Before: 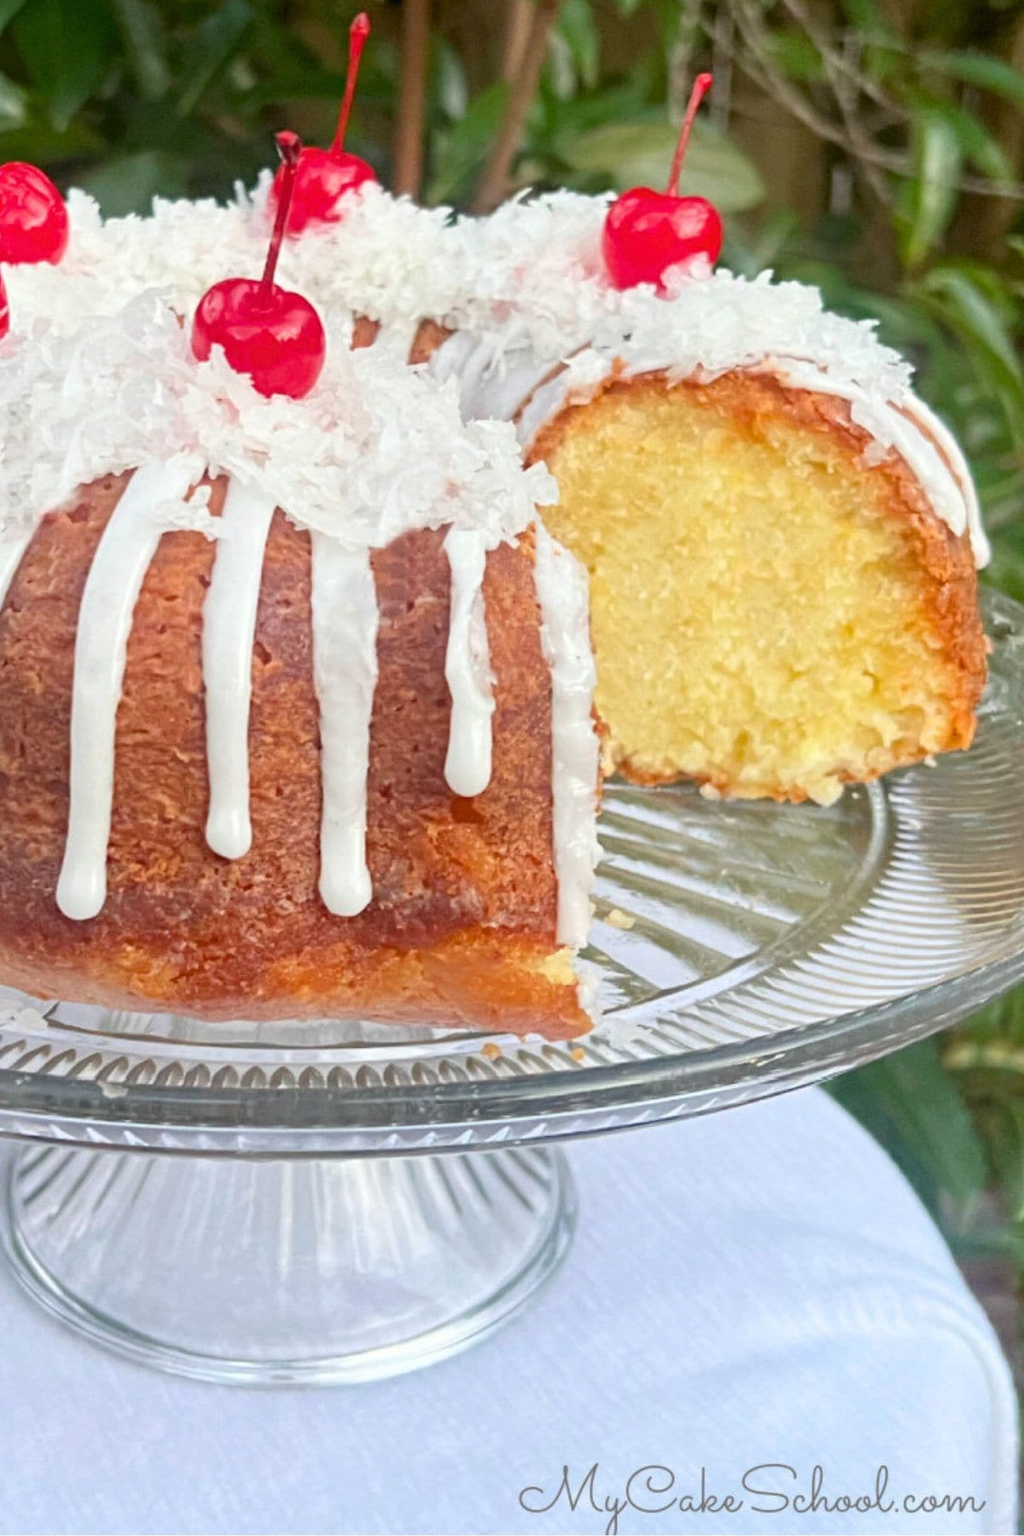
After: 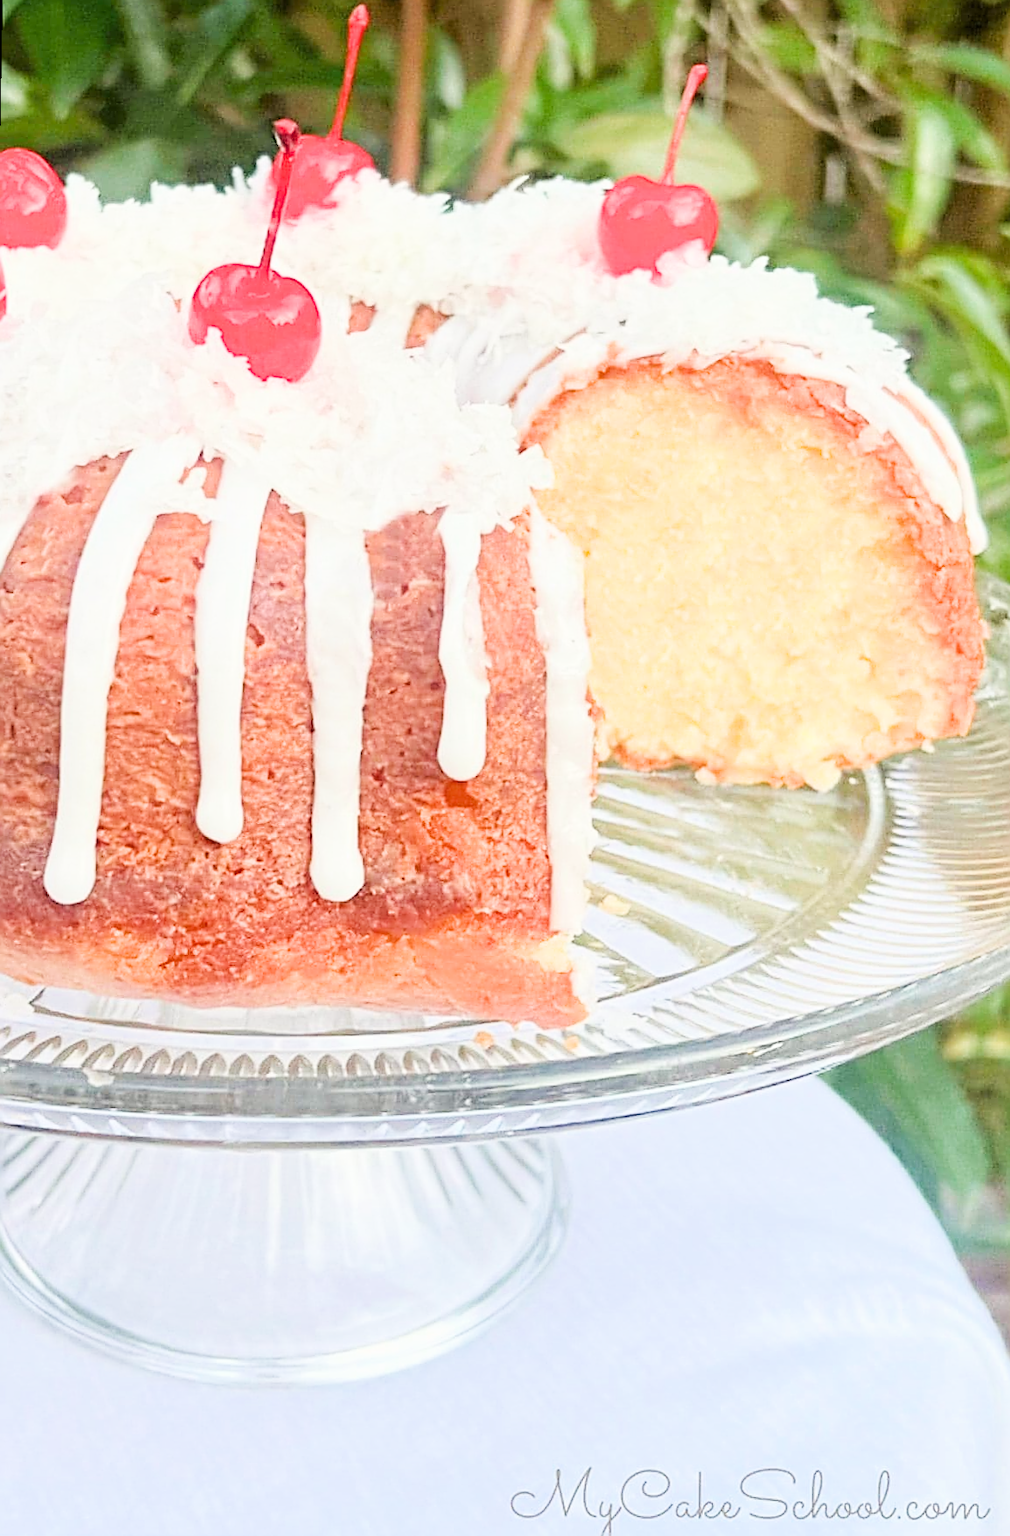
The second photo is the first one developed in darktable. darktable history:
rotate and perspective: rotation 0.226°, lens shift (vertical) -0.042, crop left 0.023, crop right 0.982, crop top 0.006, crop bottom 0.994
exposure: black level correction 0, exposure 1.675 EV, compensate exposure bias true, compensate highlight preservation false
sharpen: radius 1.4, amount 1.25, threshold 0.7
color calibration: x 0.342, y 0.356, temperature 5122 K
filmic rgb: black relative exposure -7.65 EV, white relative exposure 4.56 EV, hardness 3.61, contrast 1.106
